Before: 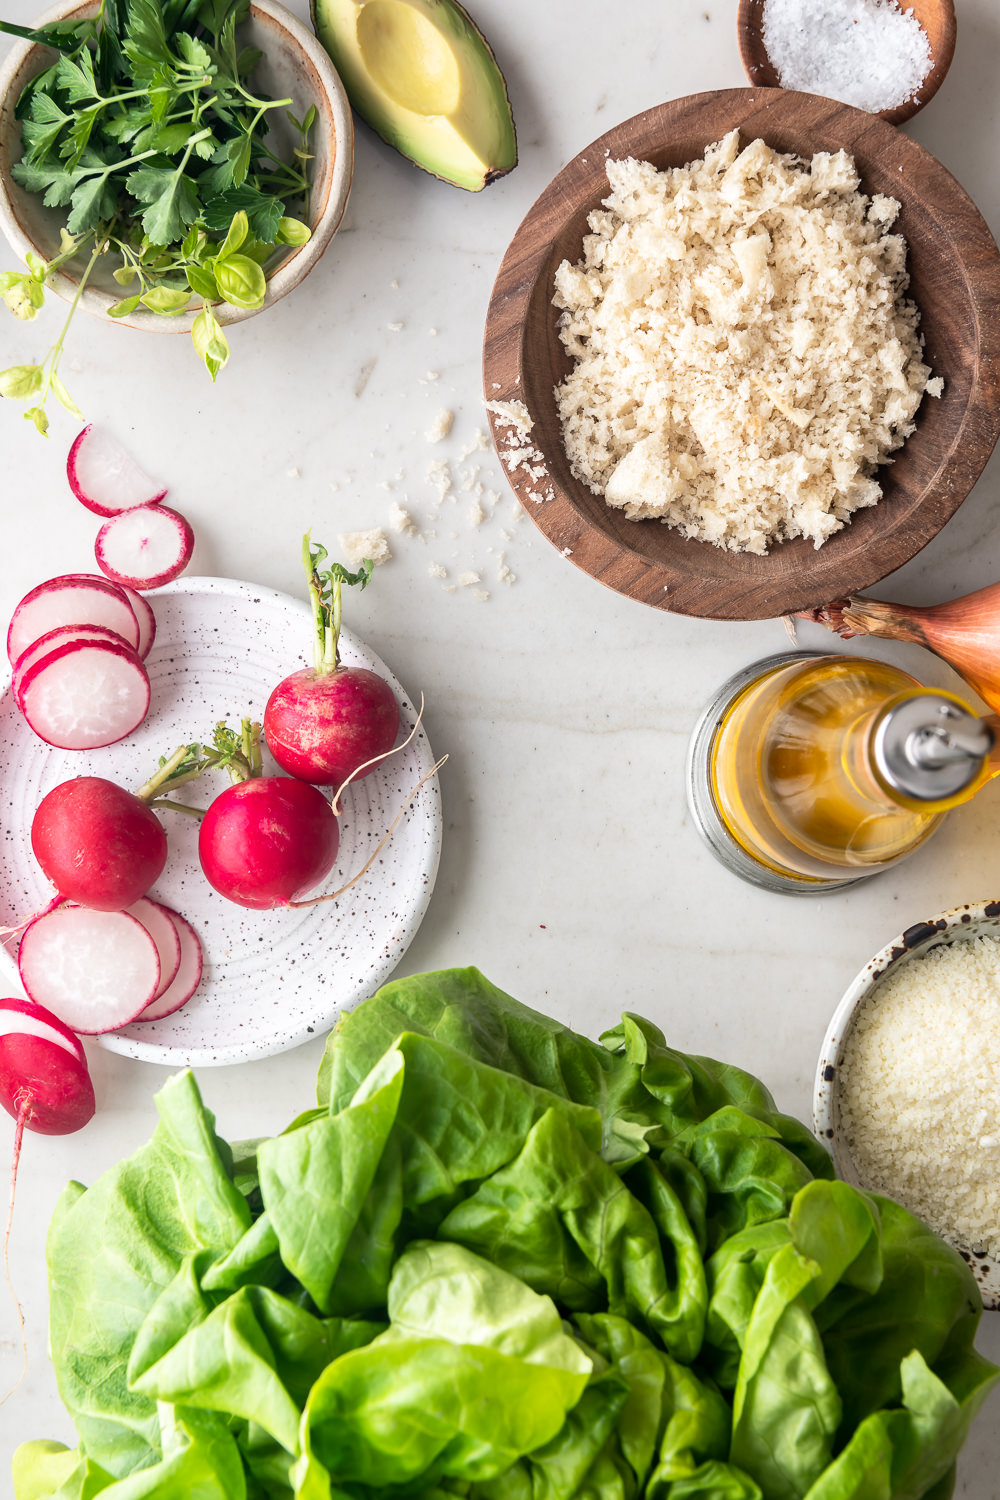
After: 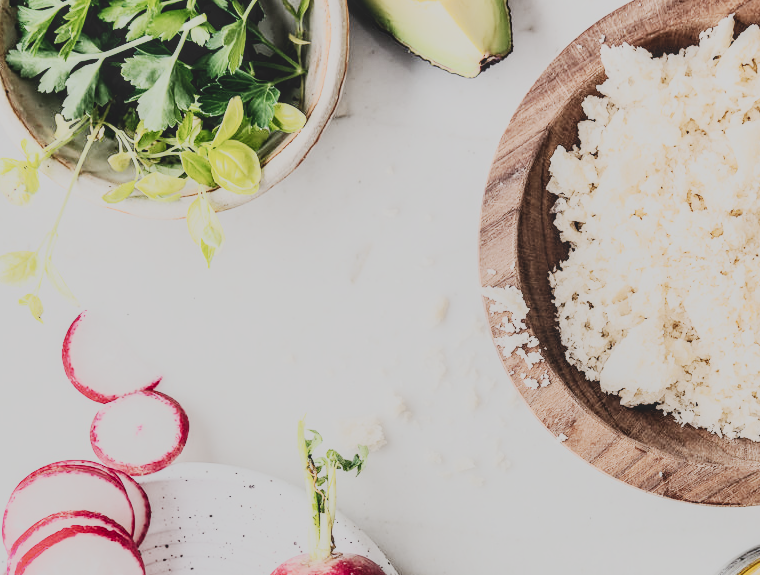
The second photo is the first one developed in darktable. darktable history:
filmic rgb: black relative exposure -7.65 EV, white relative exposure 4.56 EV, hardness 3.61
contrast brightness saturation: contrast 0.385, brightness 0.53
crop: left 0.522%, top 7.634%, right 23.416%, bottom 53.984%
tone curve: curves: ch0 [(0, 0.23) (0.125, 0.207) (0.245, 0.227) (0.736, 0.695) (1, 0.824)], preserve colors none
local contrast: highlights 58%, detail 146%
